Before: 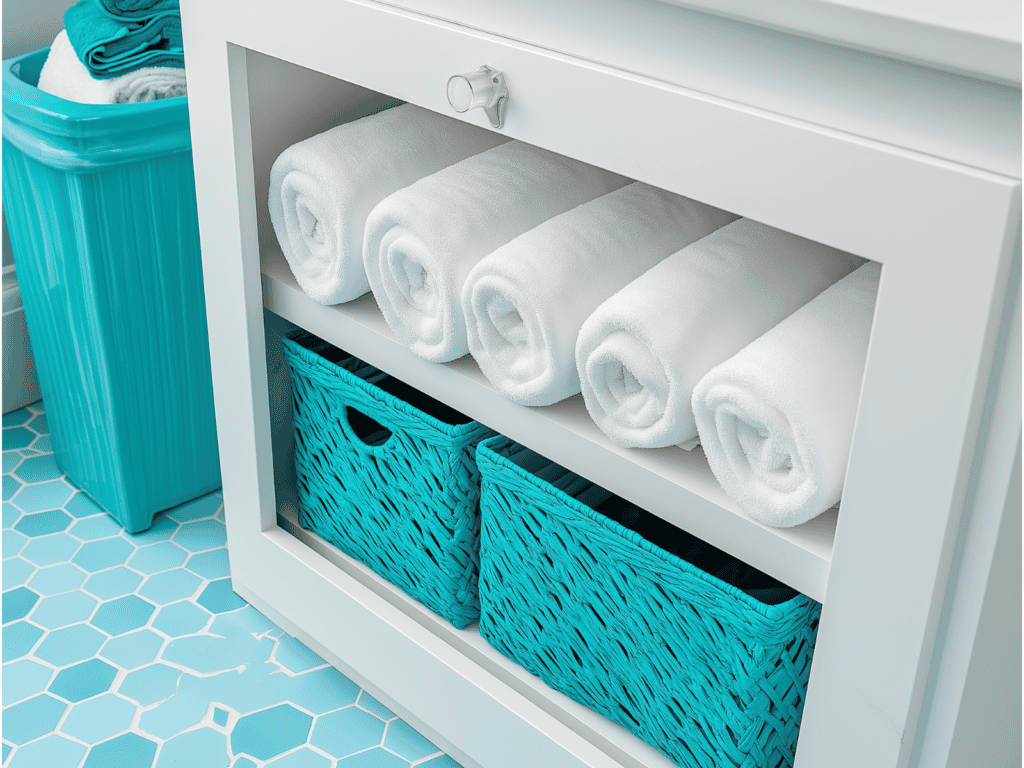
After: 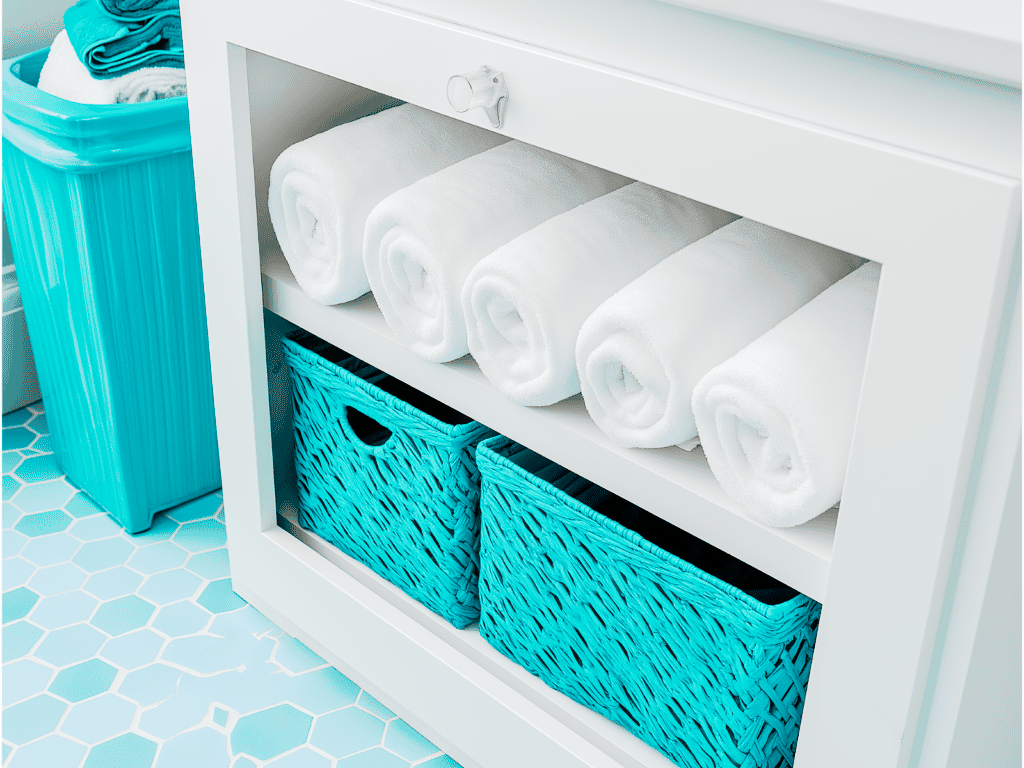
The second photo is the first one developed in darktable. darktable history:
haze removal: strength -0.1, adaptive false
contrast brightness saturation: contrast 0.03, brightness 0.06, saturation 0.13
tone curve: curves: ch0 [(0, 0) (0.003, 0.001) (0.011, 0.001) (0.025, 0.001) (0.044, 0.001) (0.069, 0.003) (0.1, 0.007) (0.136, 0.013) (0.177, 0.032) (0.224, 0.083) (0.277, 0.157) (0.335, 0.237) (0.399, 0.334) (0.468, 0.446) (0.543, 0.562) (0.623, 0.683) (0.709, 0.801) (0.801, 0.869) (0.898, 0.918) (1, 1)], preserve colors none
